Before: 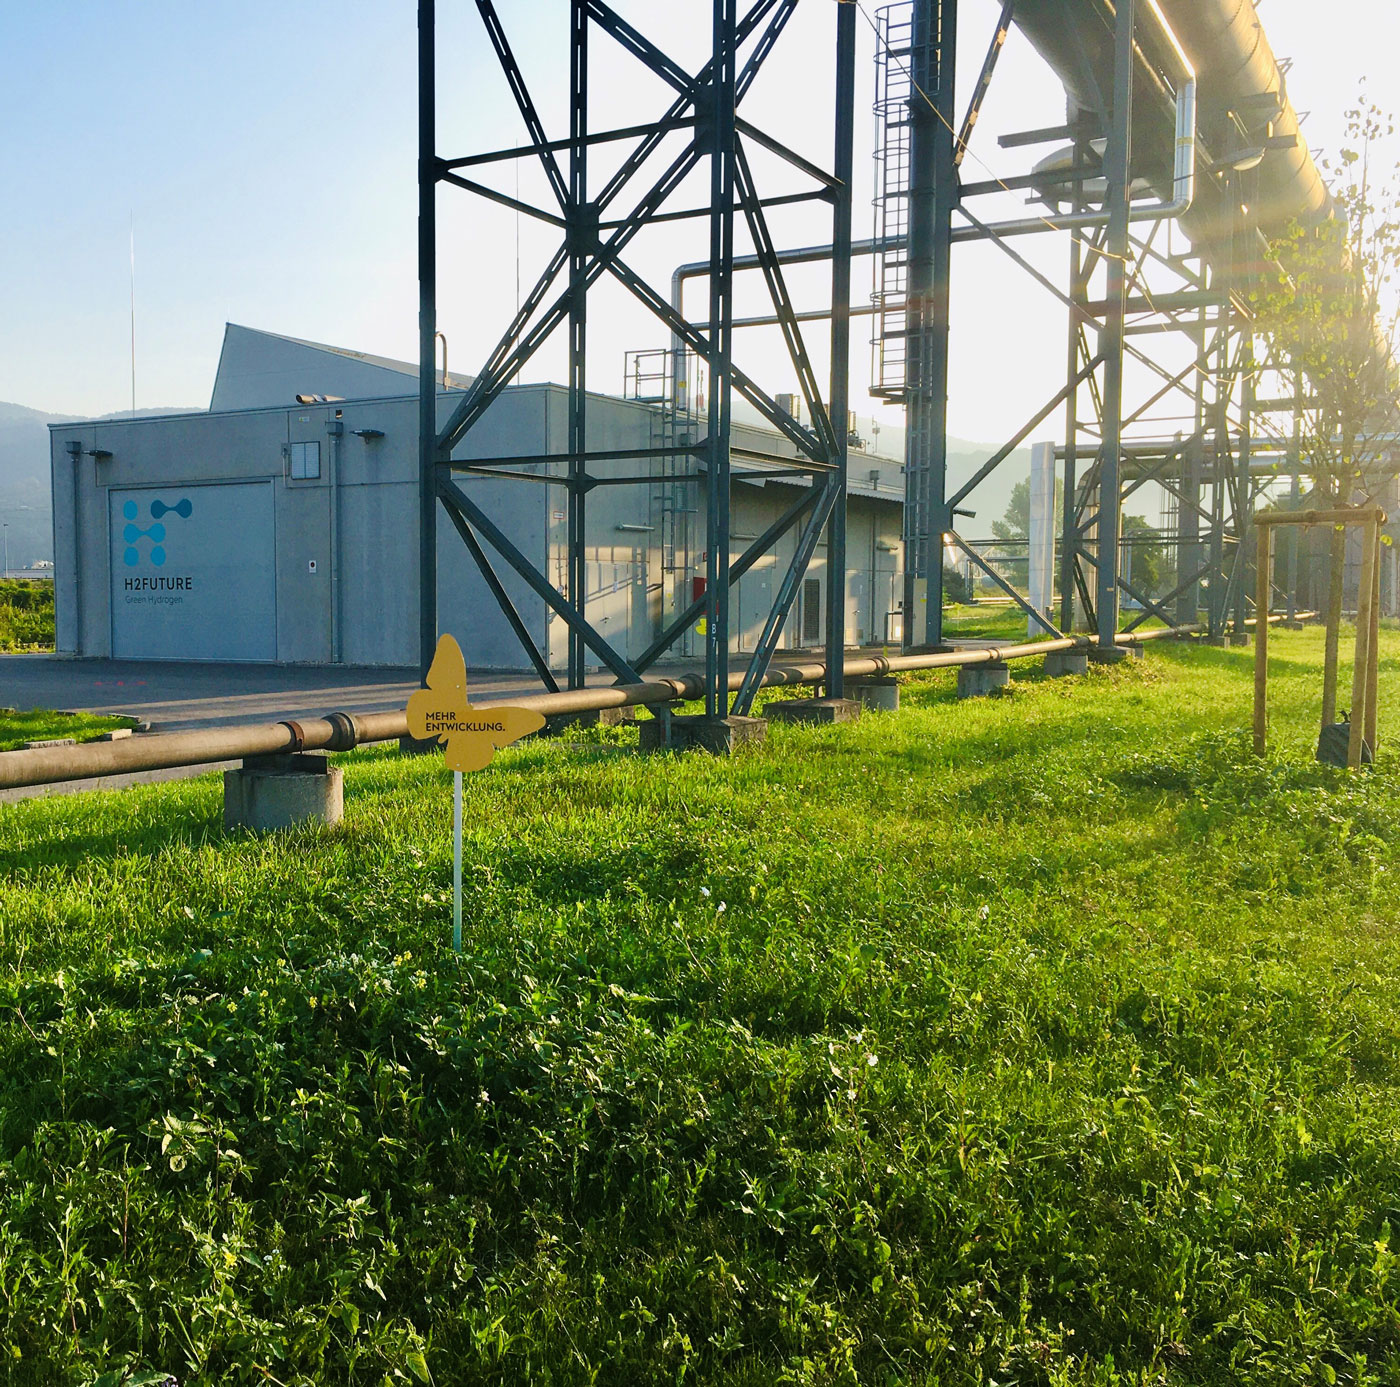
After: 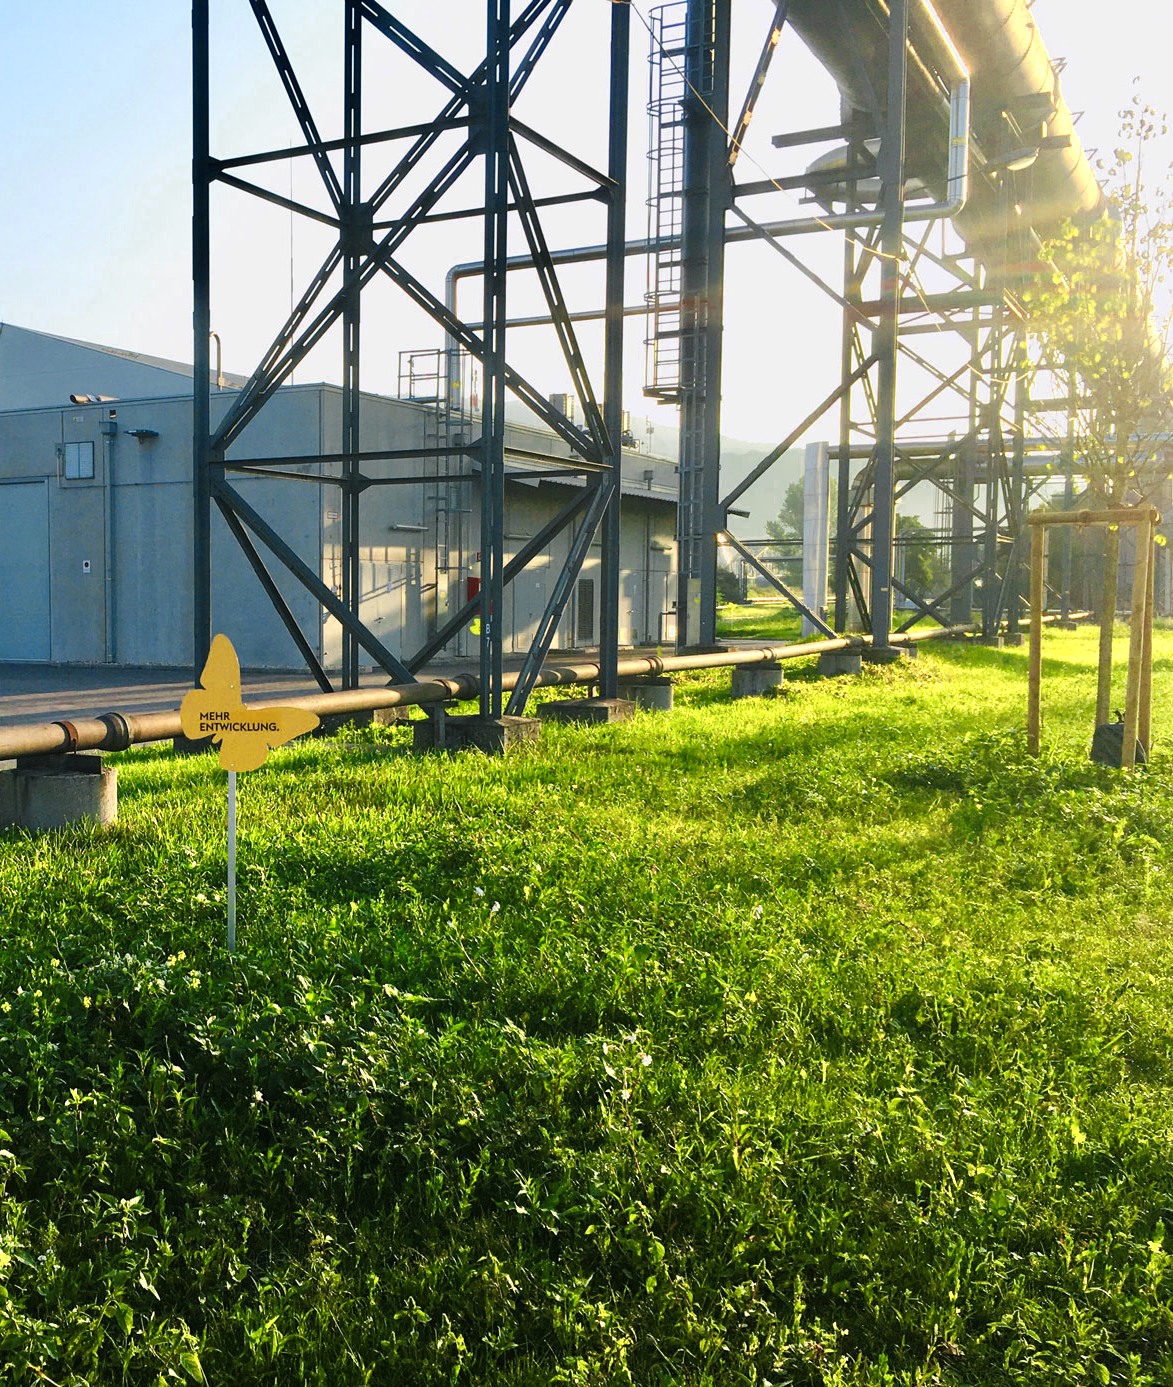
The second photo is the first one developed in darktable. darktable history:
color zones: curves: ch0 [(0.004, 0.305) (0.261, 0.623) (0.389, 0.399) (0.708, 0.571) (0.947, 0.34)]; ch1 [(0.025, 0.645) (0.229, 0.584) (0.326, 0.551) (0.484, 0.262) (0.757, 0.643)]
crop: left 16.145%
